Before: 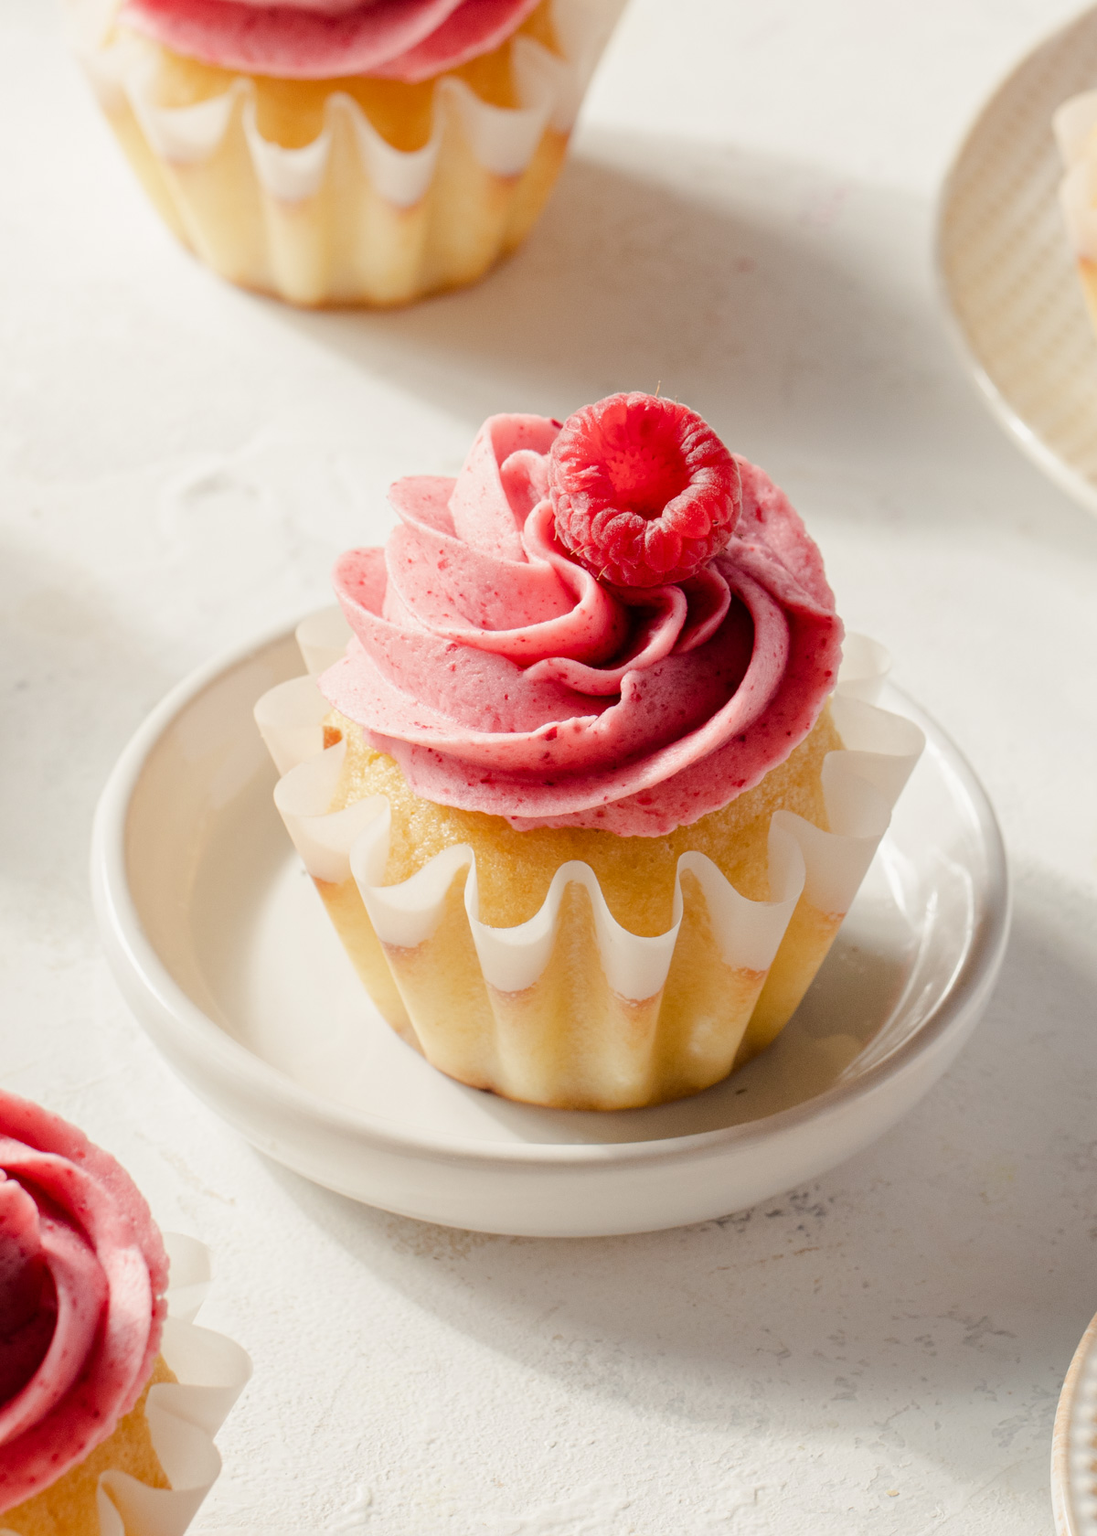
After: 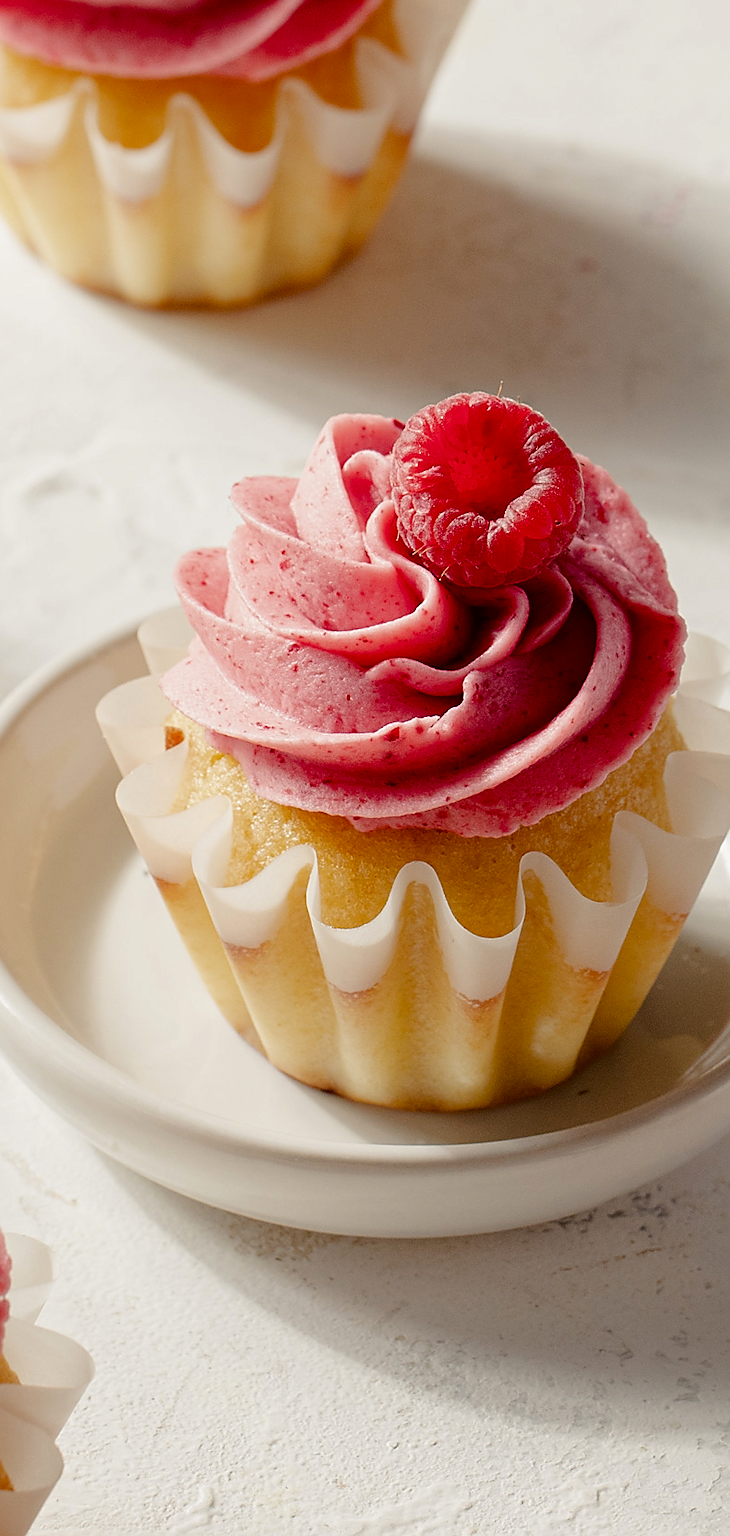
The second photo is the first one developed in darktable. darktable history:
sharpen: radius 1.4, amount 1.25, threshold 0.7
crop and rotate: left 14.436%, right 18.898%
contrast brightness saturation: brightness -0.2, saturation 0.08
